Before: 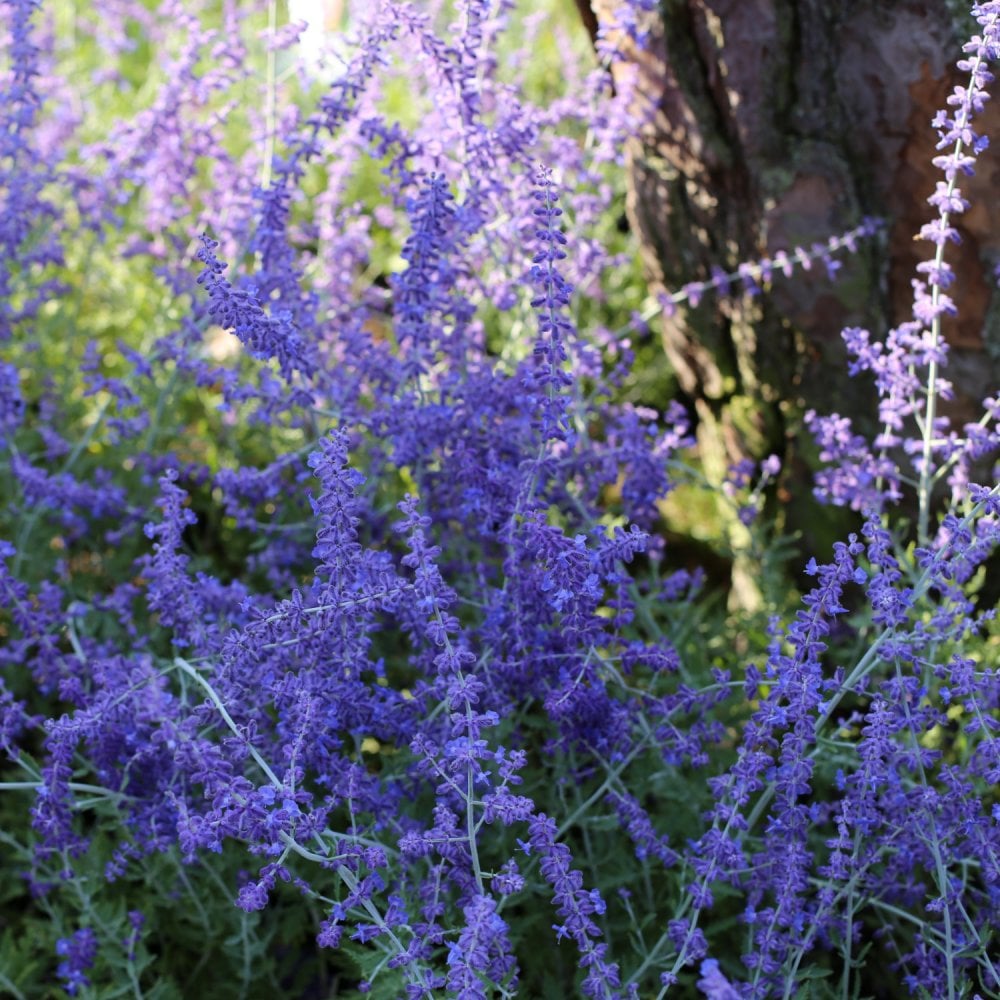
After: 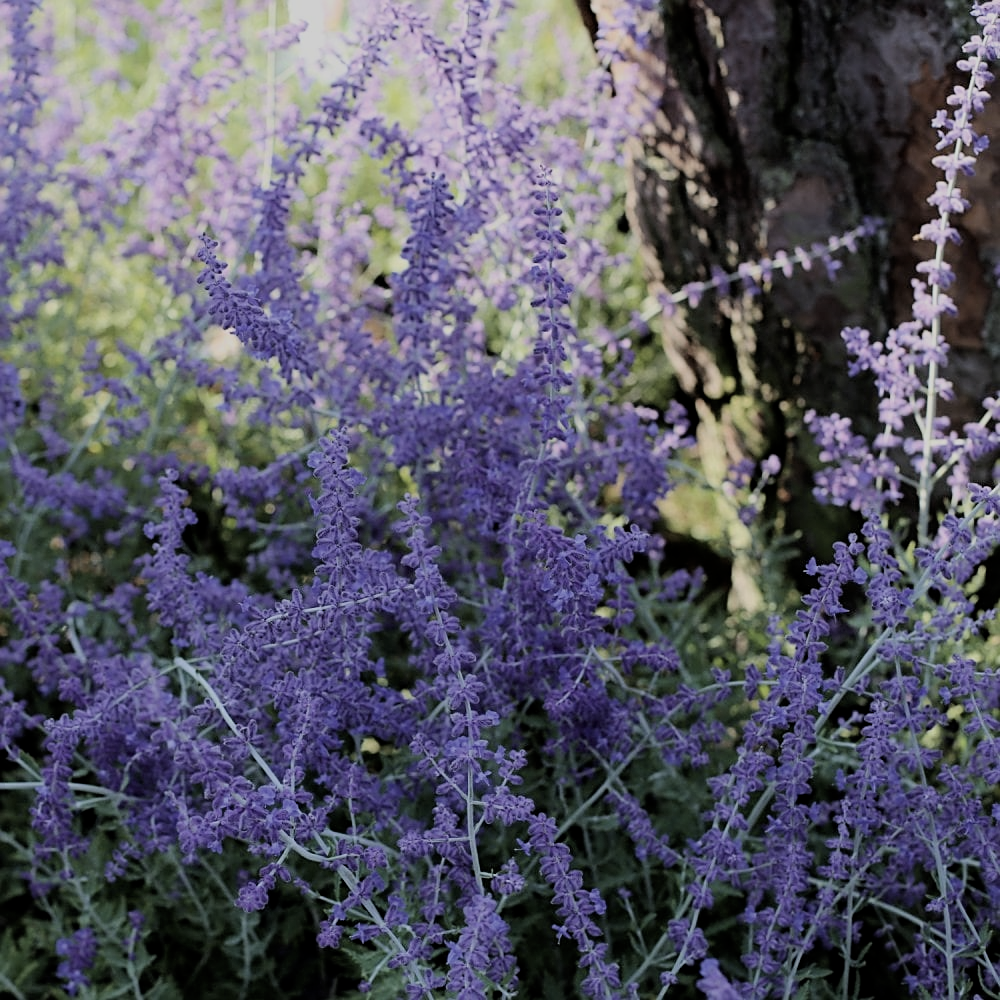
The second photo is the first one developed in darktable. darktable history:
contrast brightness saturation: contrast 0.096, saturation -0.361
filmic rgb: middle gray luminance 29.79%, black relative exposure -9.01 EV, white relative exposure 7 EV, target black luminance 0%, hardness 2.92, latitude 2.56%, contrast 0.961, highlights saturation mix 5.42%, shadows ↔ highlights balance 11.78%, color science v6 (2022)
sharpen: on, module defaults
